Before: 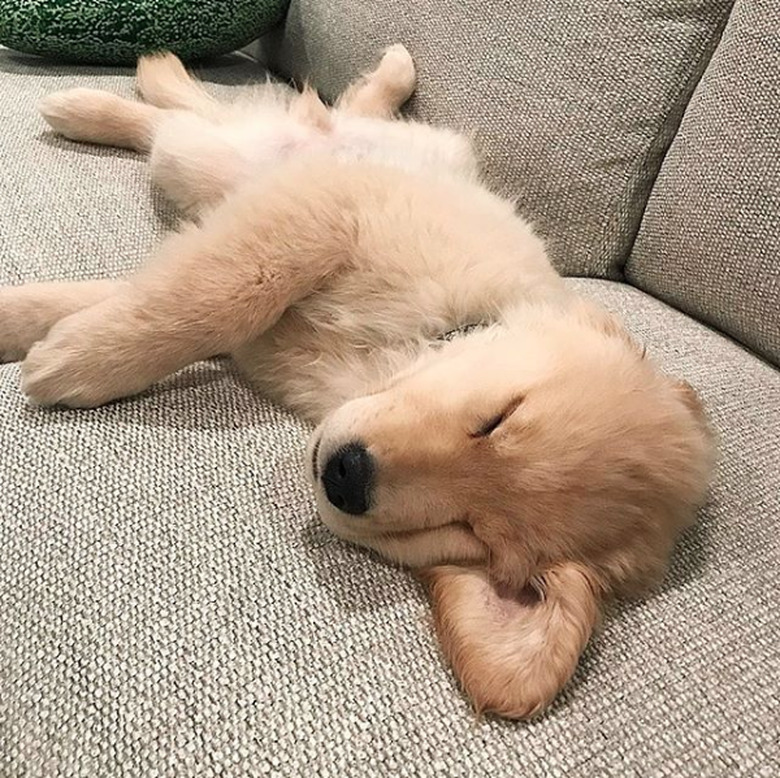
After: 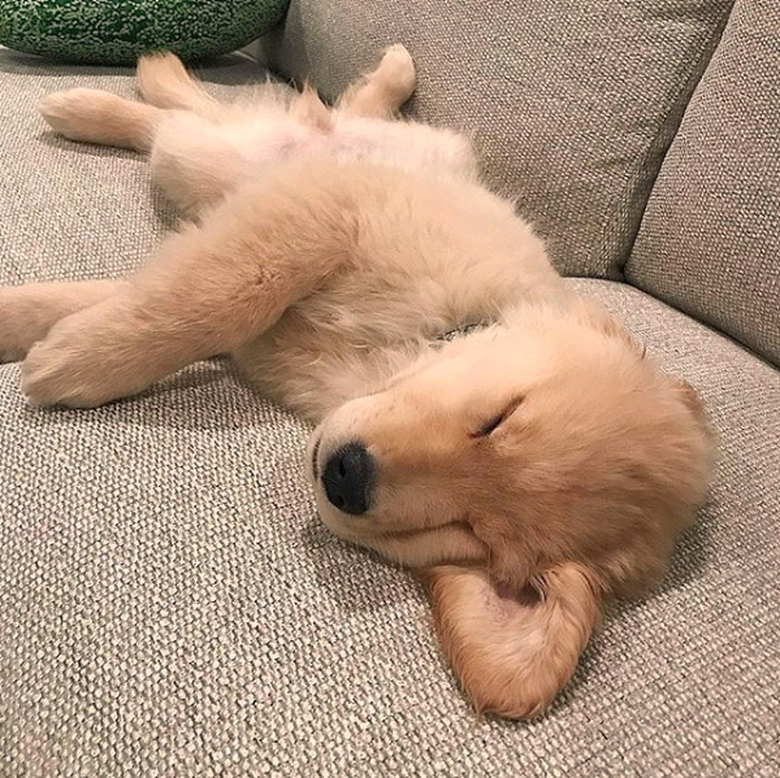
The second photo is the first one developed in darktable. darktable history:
shadows and highlights: on, module defaults
color correction: highlights a* 5.99, highlights b* 4.73
